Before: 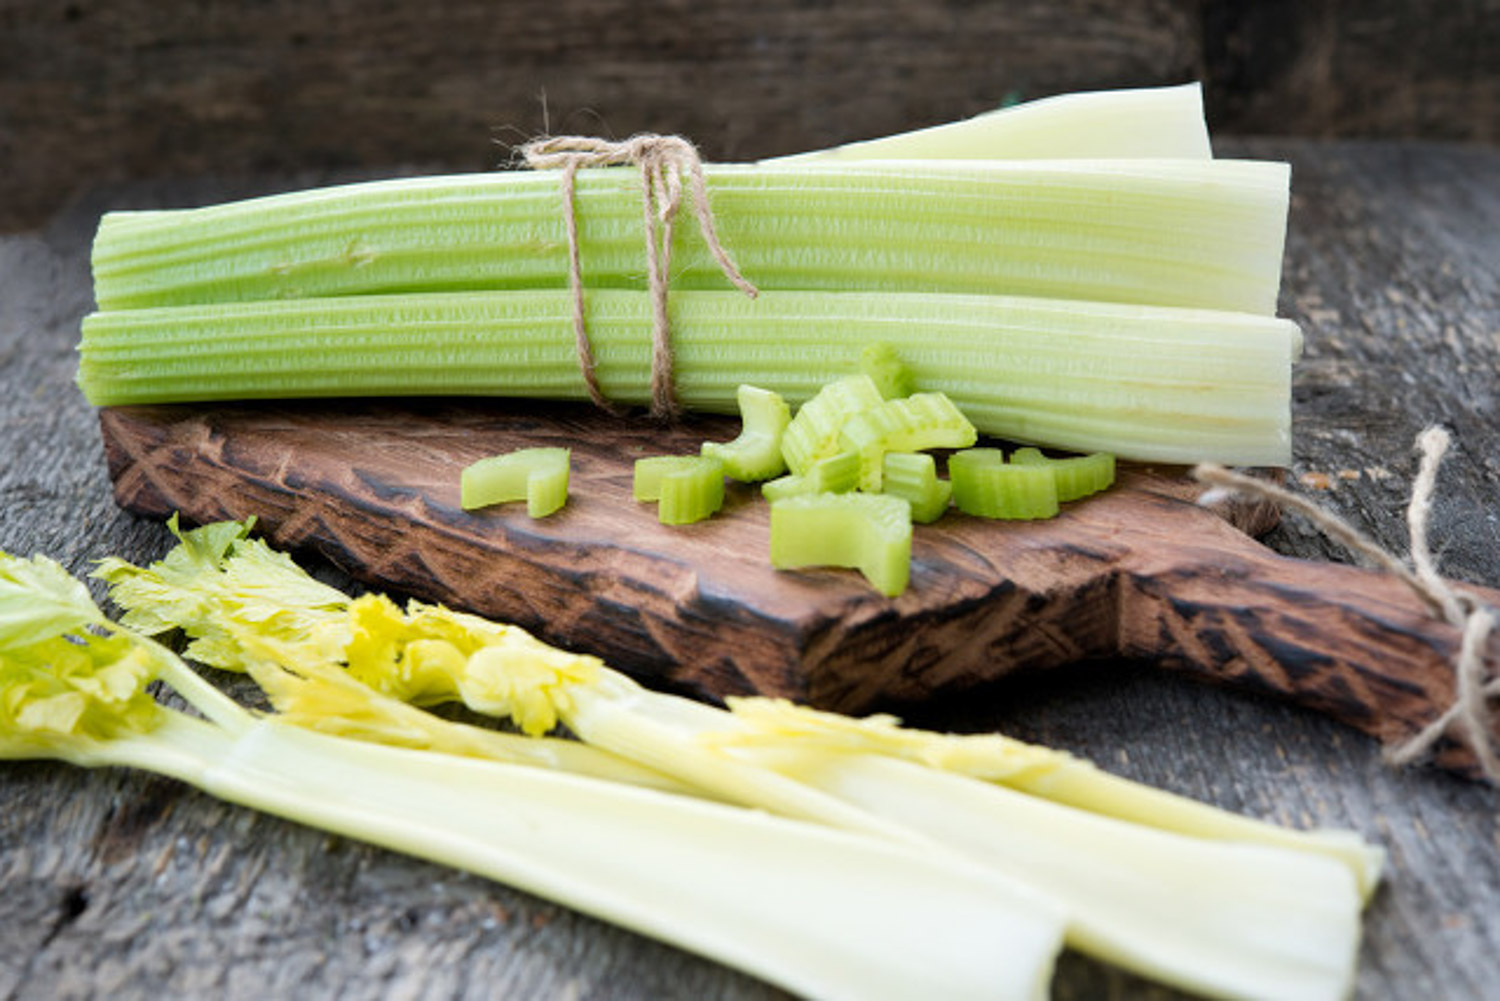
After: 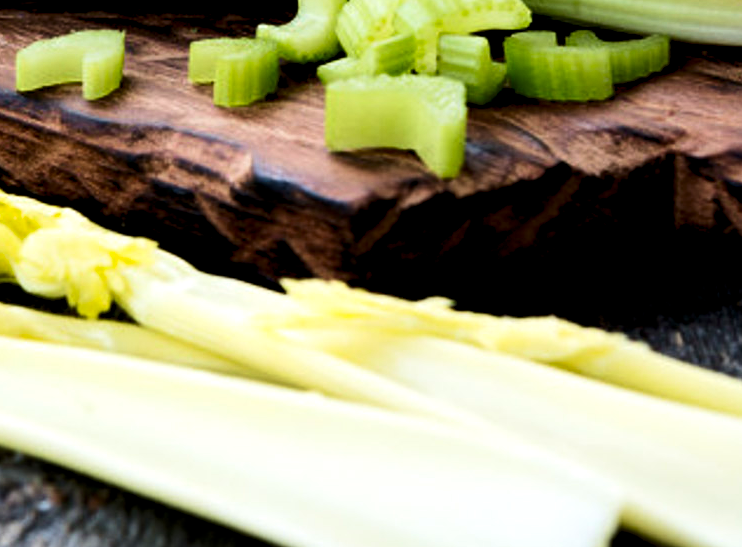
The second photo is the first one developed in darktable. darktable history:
rgb levels: levels [[0.034, 0.472, 0.904], [0, 0.5, 1], [0, 0.5, 1]]
contrast brightness saturation: contrast 0.19, brightness -0.24, saturation 0.11
crop: left 29.672%, top 41.786%, right 20.851%, bottom 3.487%
exposure: exposure 0.02 EV, compensate highlight preservation false
velvia: on, module defaults
